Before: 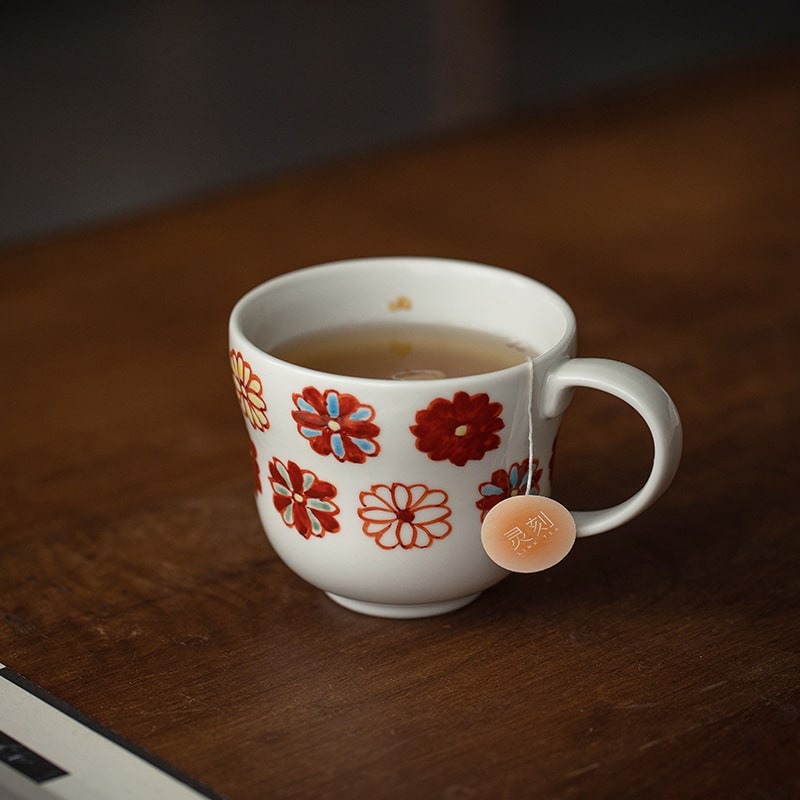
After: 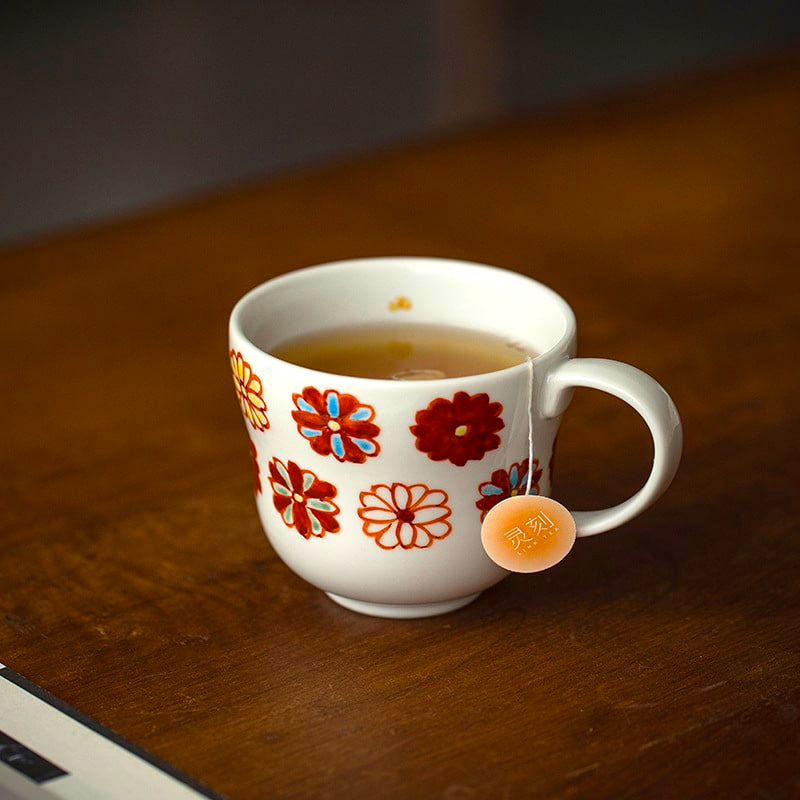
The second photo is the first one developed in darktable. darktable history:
color balance rgb: linear chroma grading › global chroma 15%, perceptual saturation grading › global saturation 30%
exposure: black level correction 0, exposure 0.5 EV, compensate highlight preservation false
